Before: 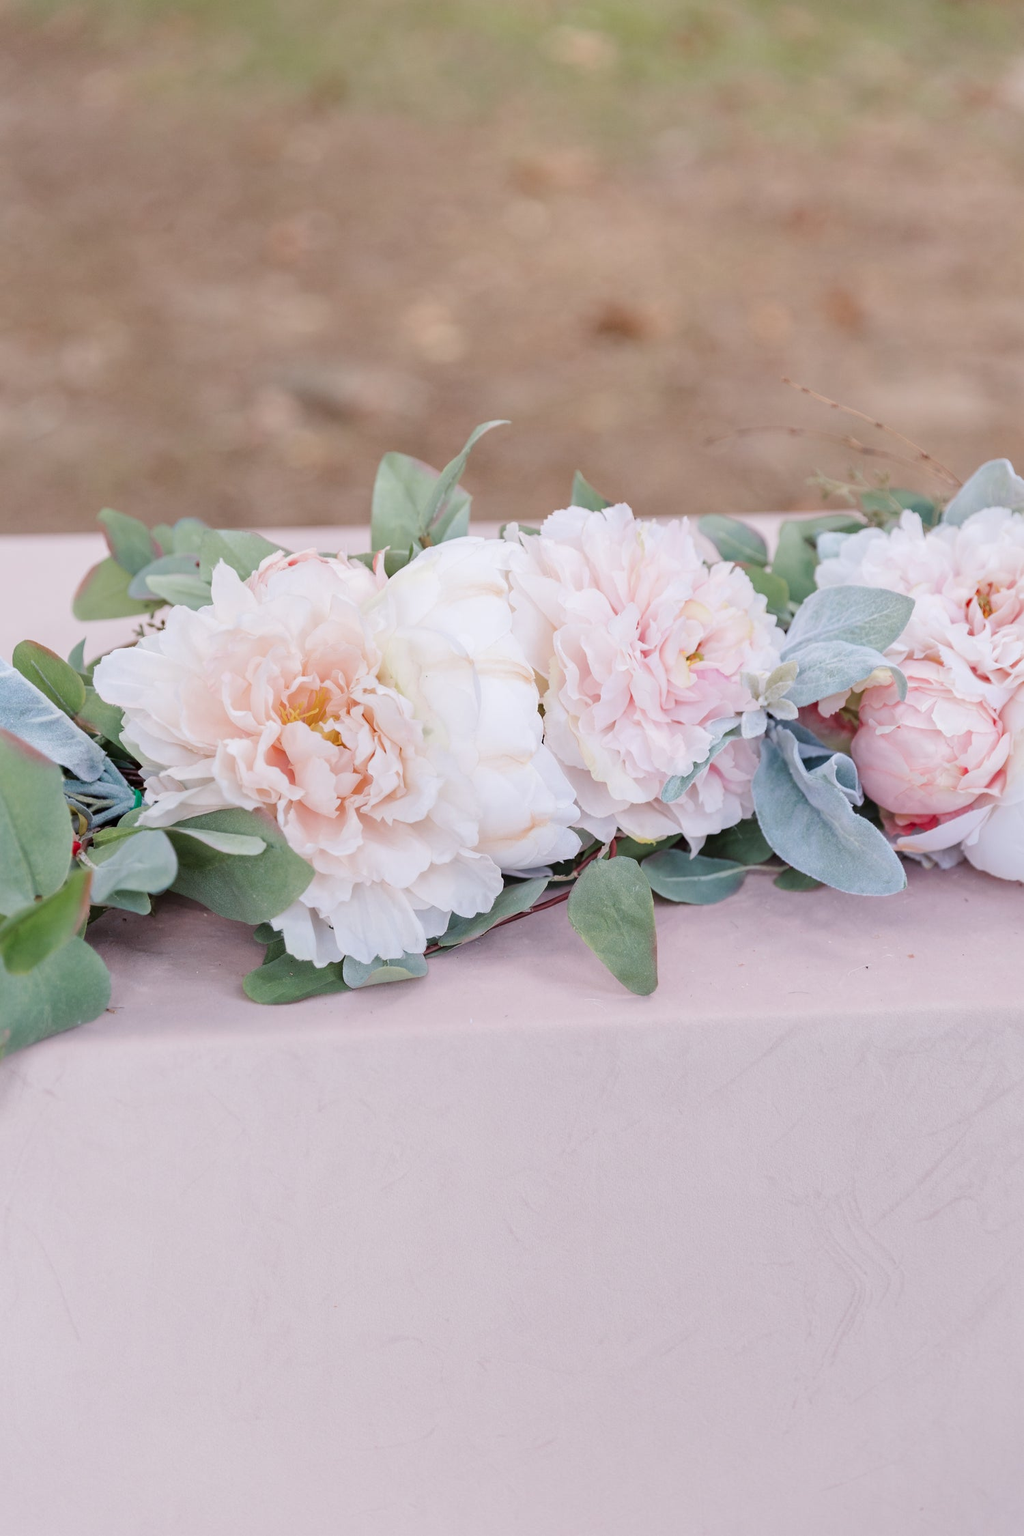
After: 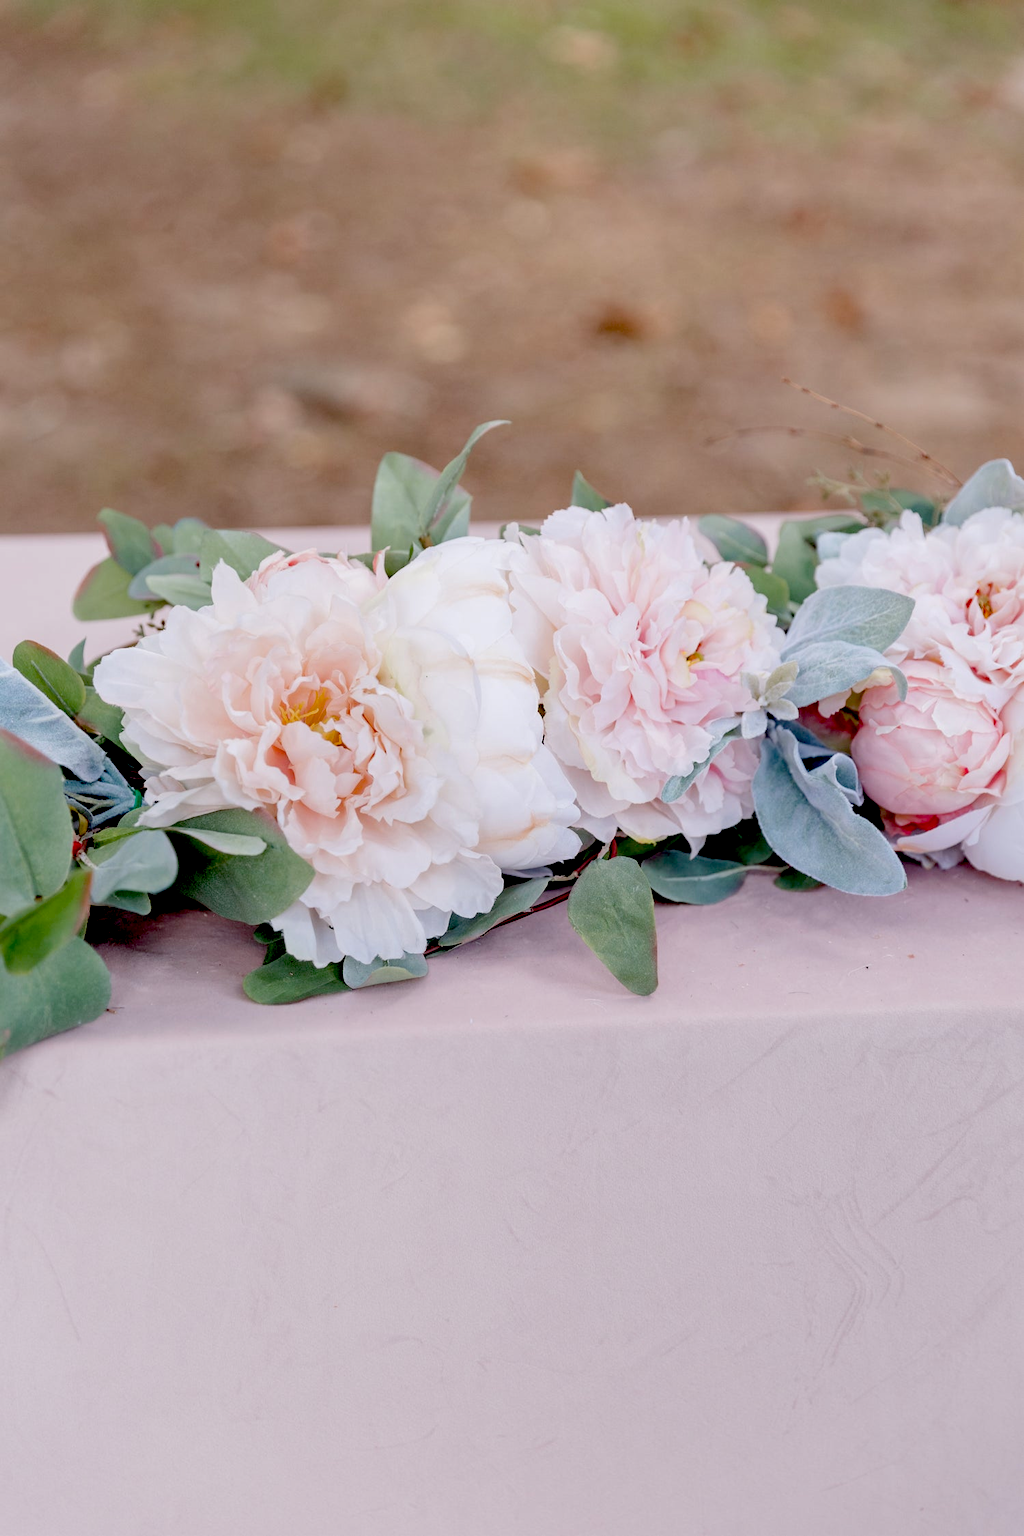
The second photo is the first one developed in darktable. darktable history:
exposure: black level correction 0.056, exposure -0.035 EV, compensate highlight preservation false
